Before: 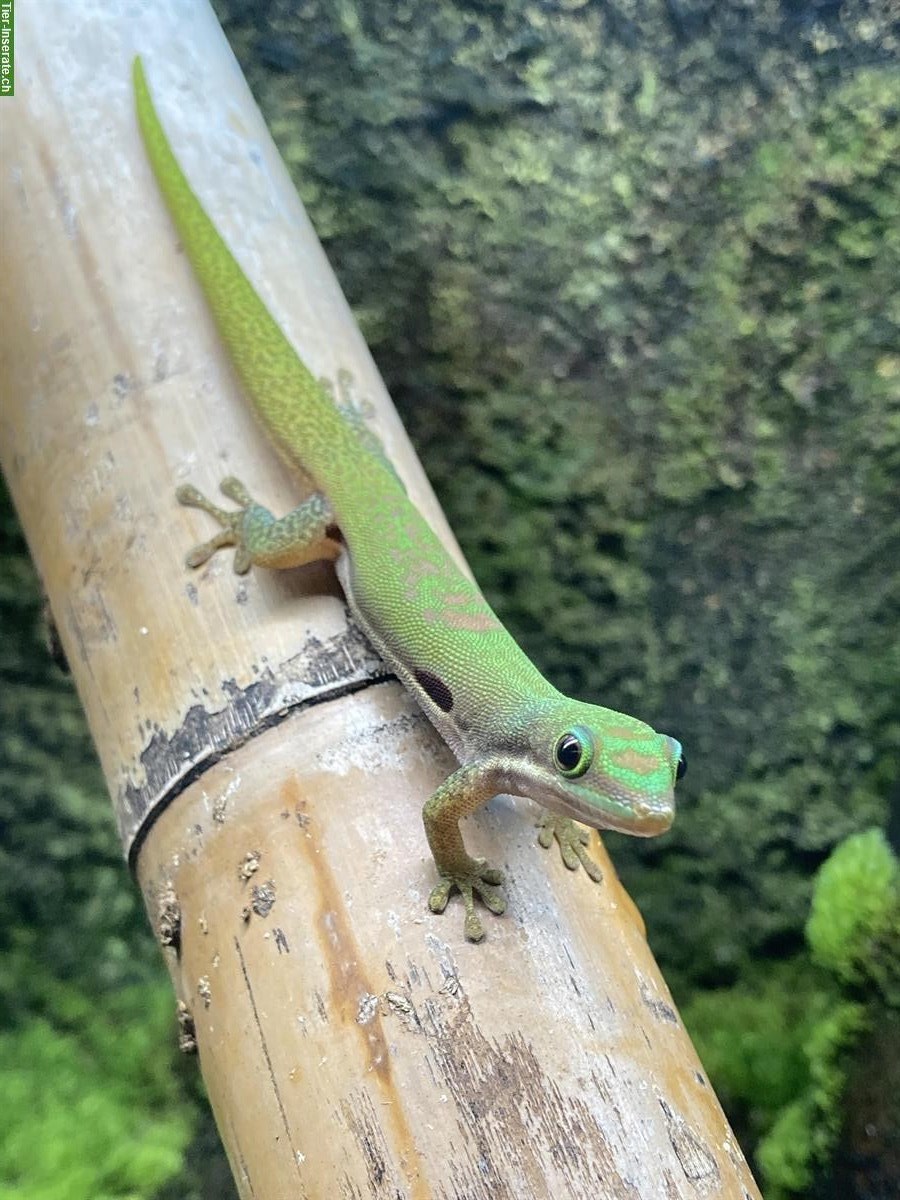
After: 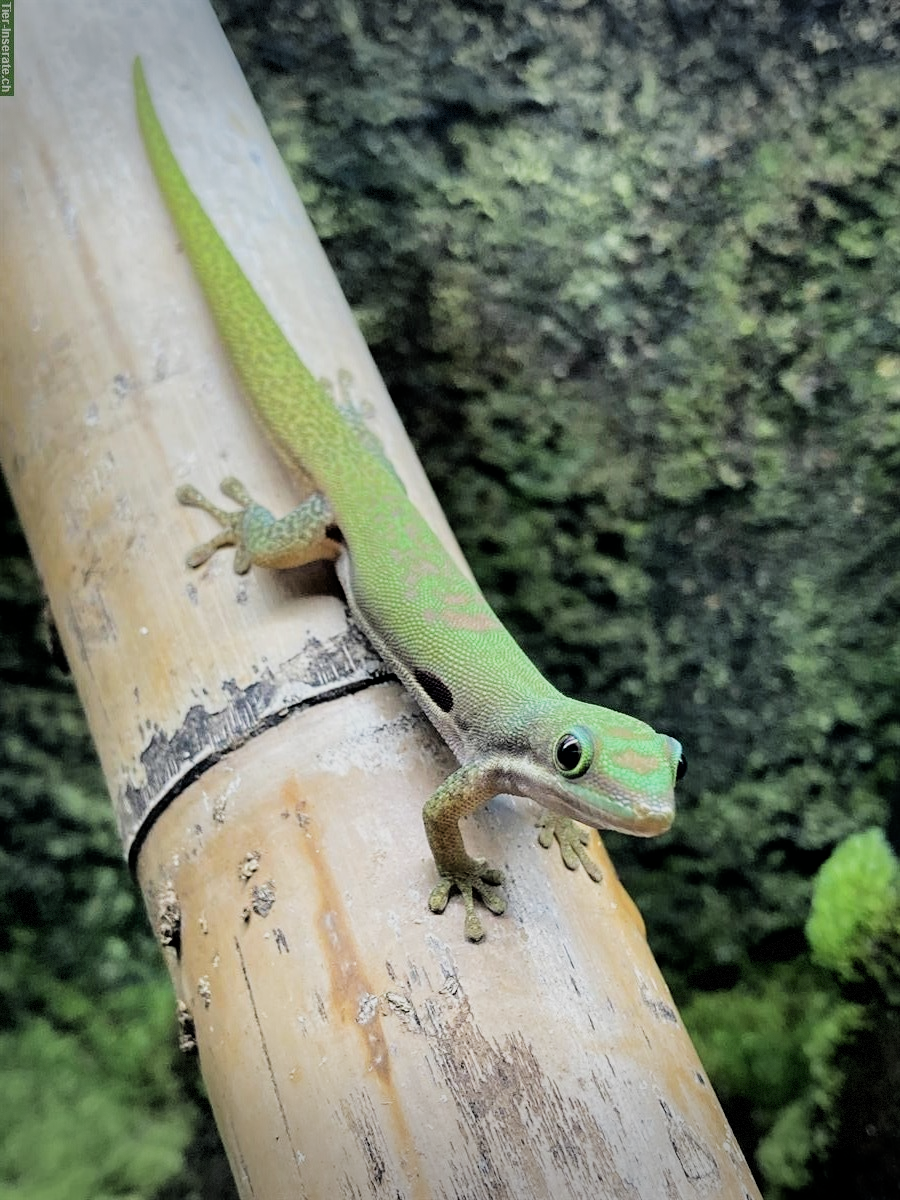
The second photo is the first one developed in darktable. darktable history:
filmic rgb: black relative exposure -5 EV, hardness 2.88, contrast 1.3, highlights saturation mix -30%
vignetting: fall-off start 100%, brightness -0.406, saturation -0.3, width/height ratio 1.324, dithering 8-bit output, unbound false
